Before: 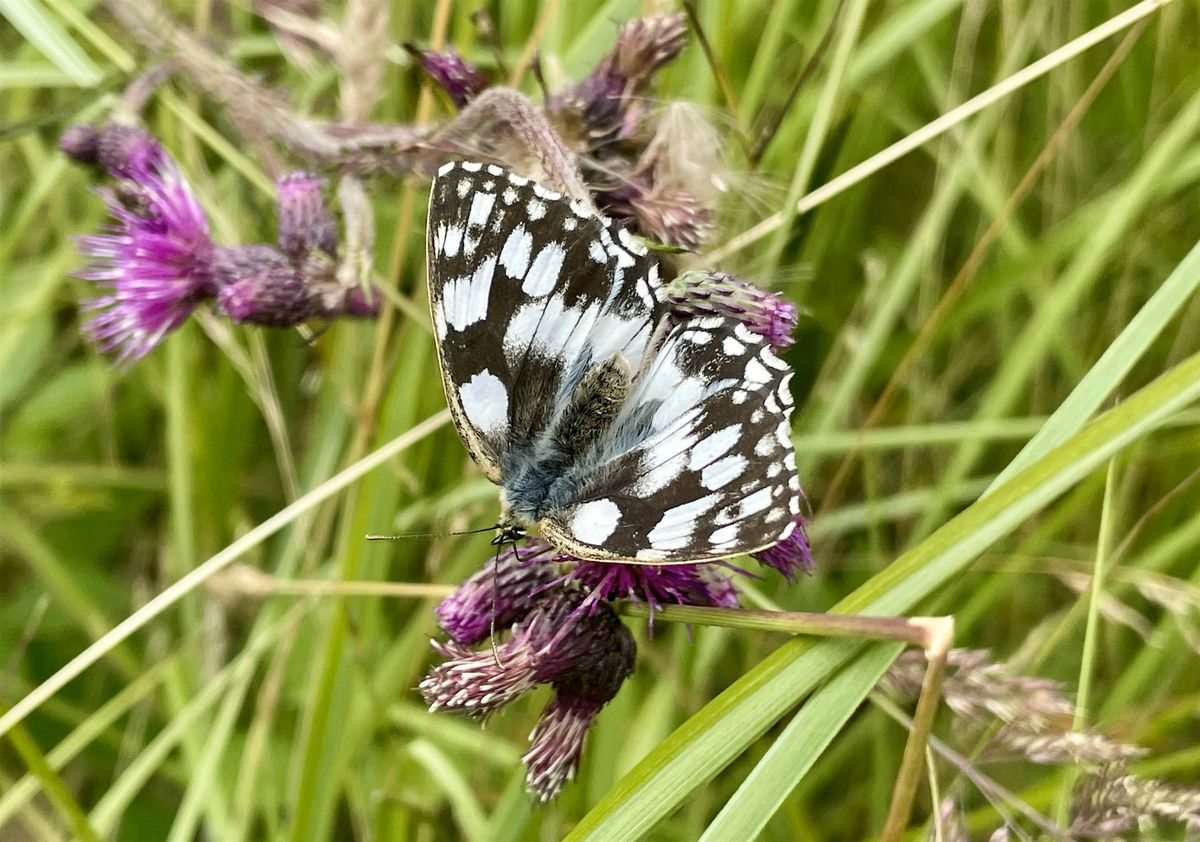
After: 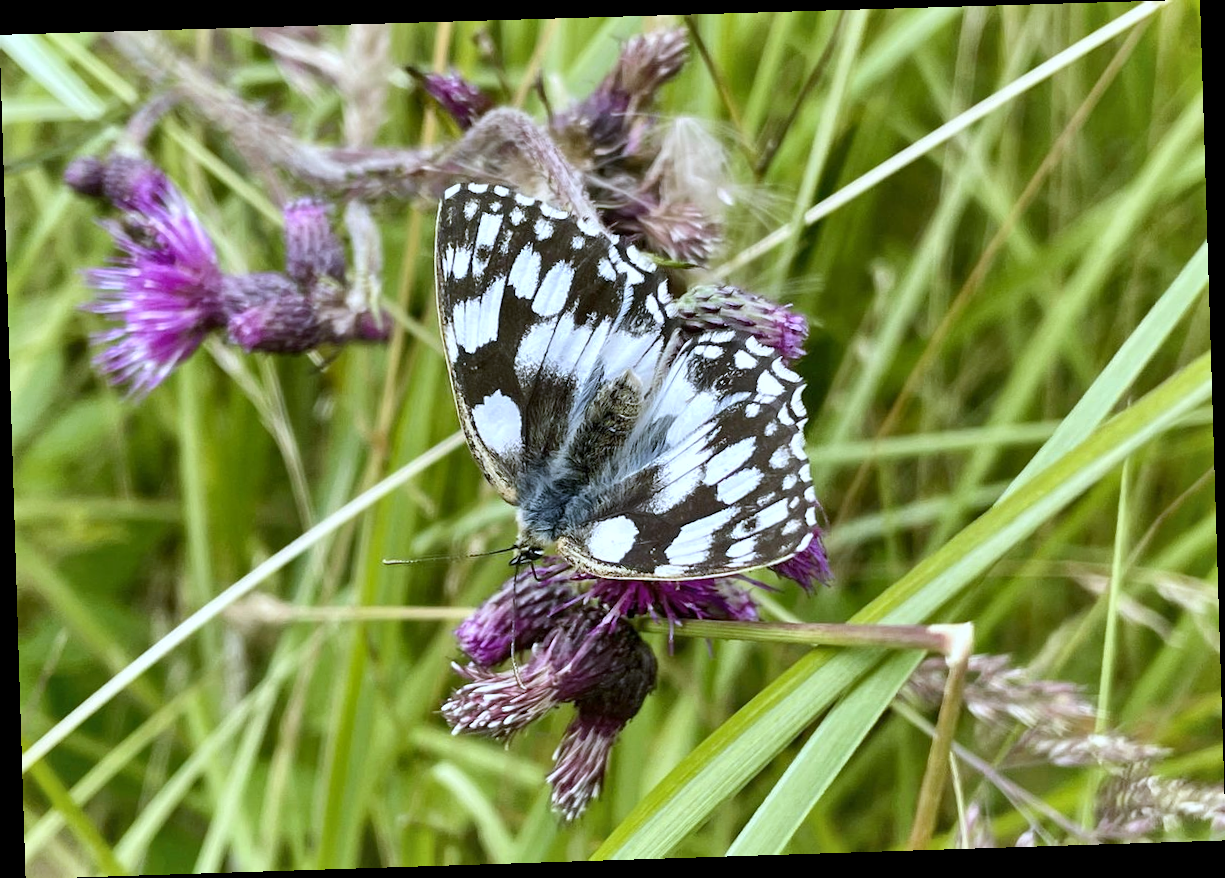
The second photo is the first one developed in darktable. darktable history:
rotate and perspective: rotation -1.77°, lens shift (horizontal) 0.004, automatic cropping off
base curve: exposure shift 0, preserve colors none
local contrast: mode bilateral grid, contrast 20, coarseness 50, detail 102%, midtone range 0.2
white balance: red 0.948, green 1.02, blue 1.176
shadows and highlights: low approximation 0.01, soften with gaussian
